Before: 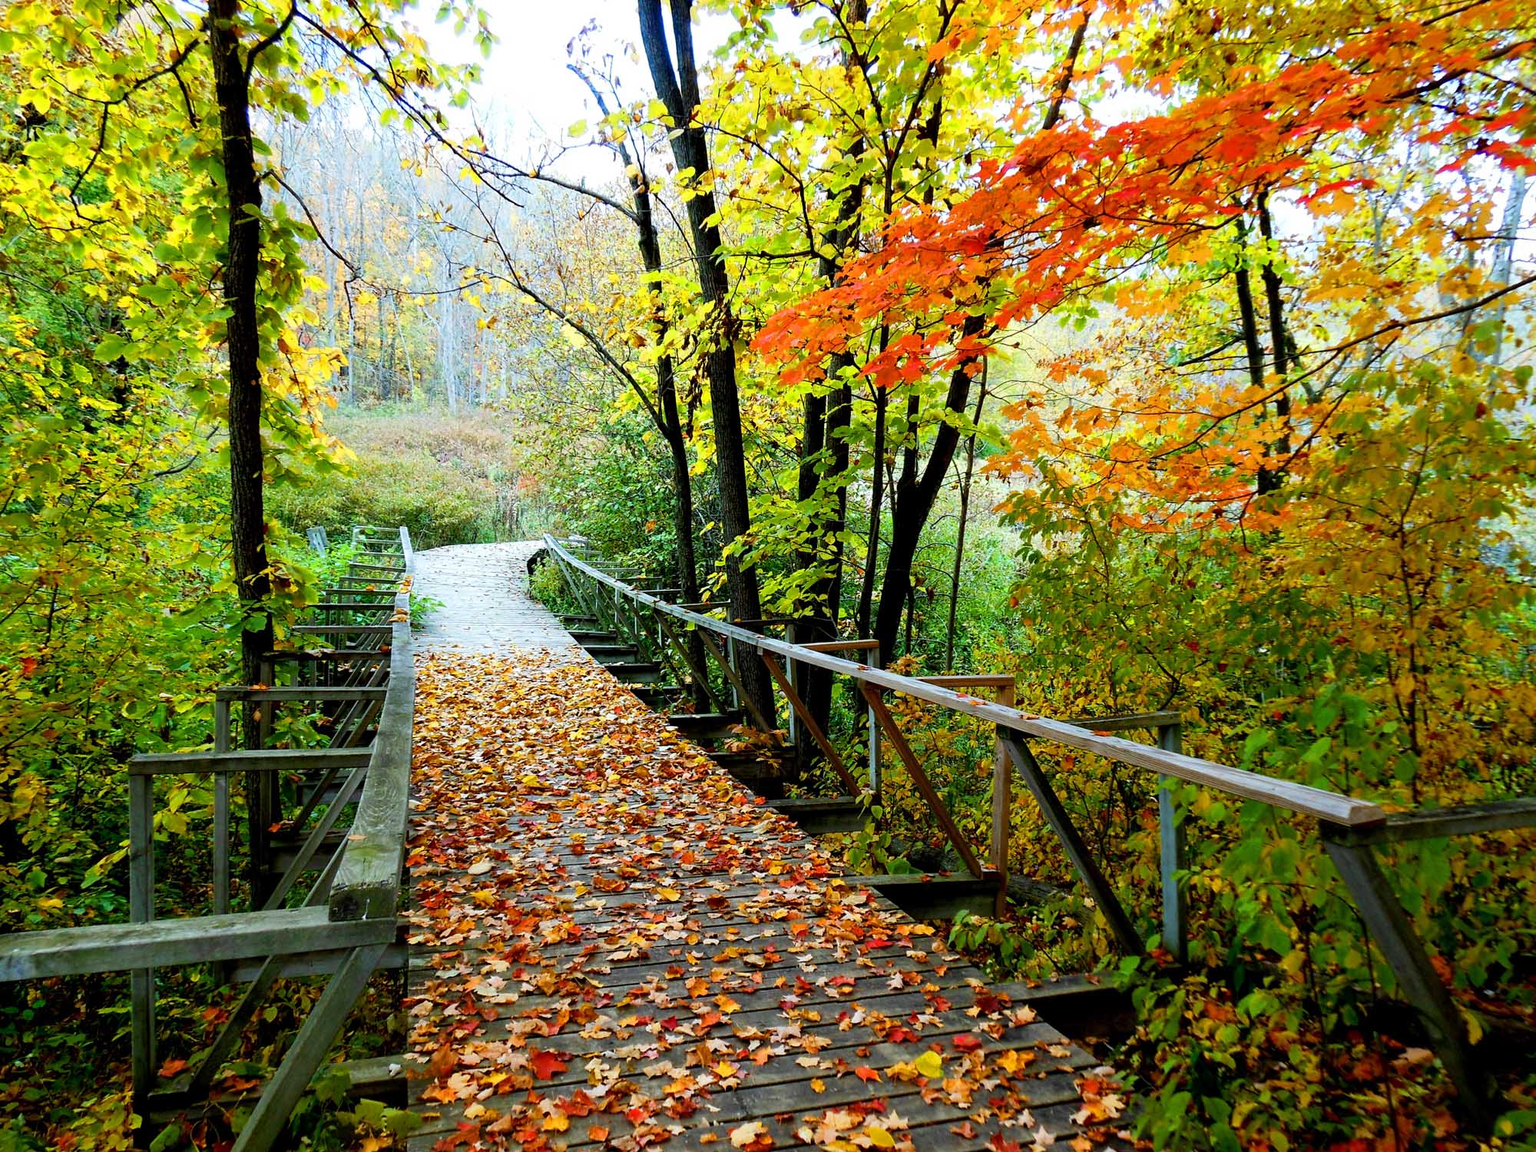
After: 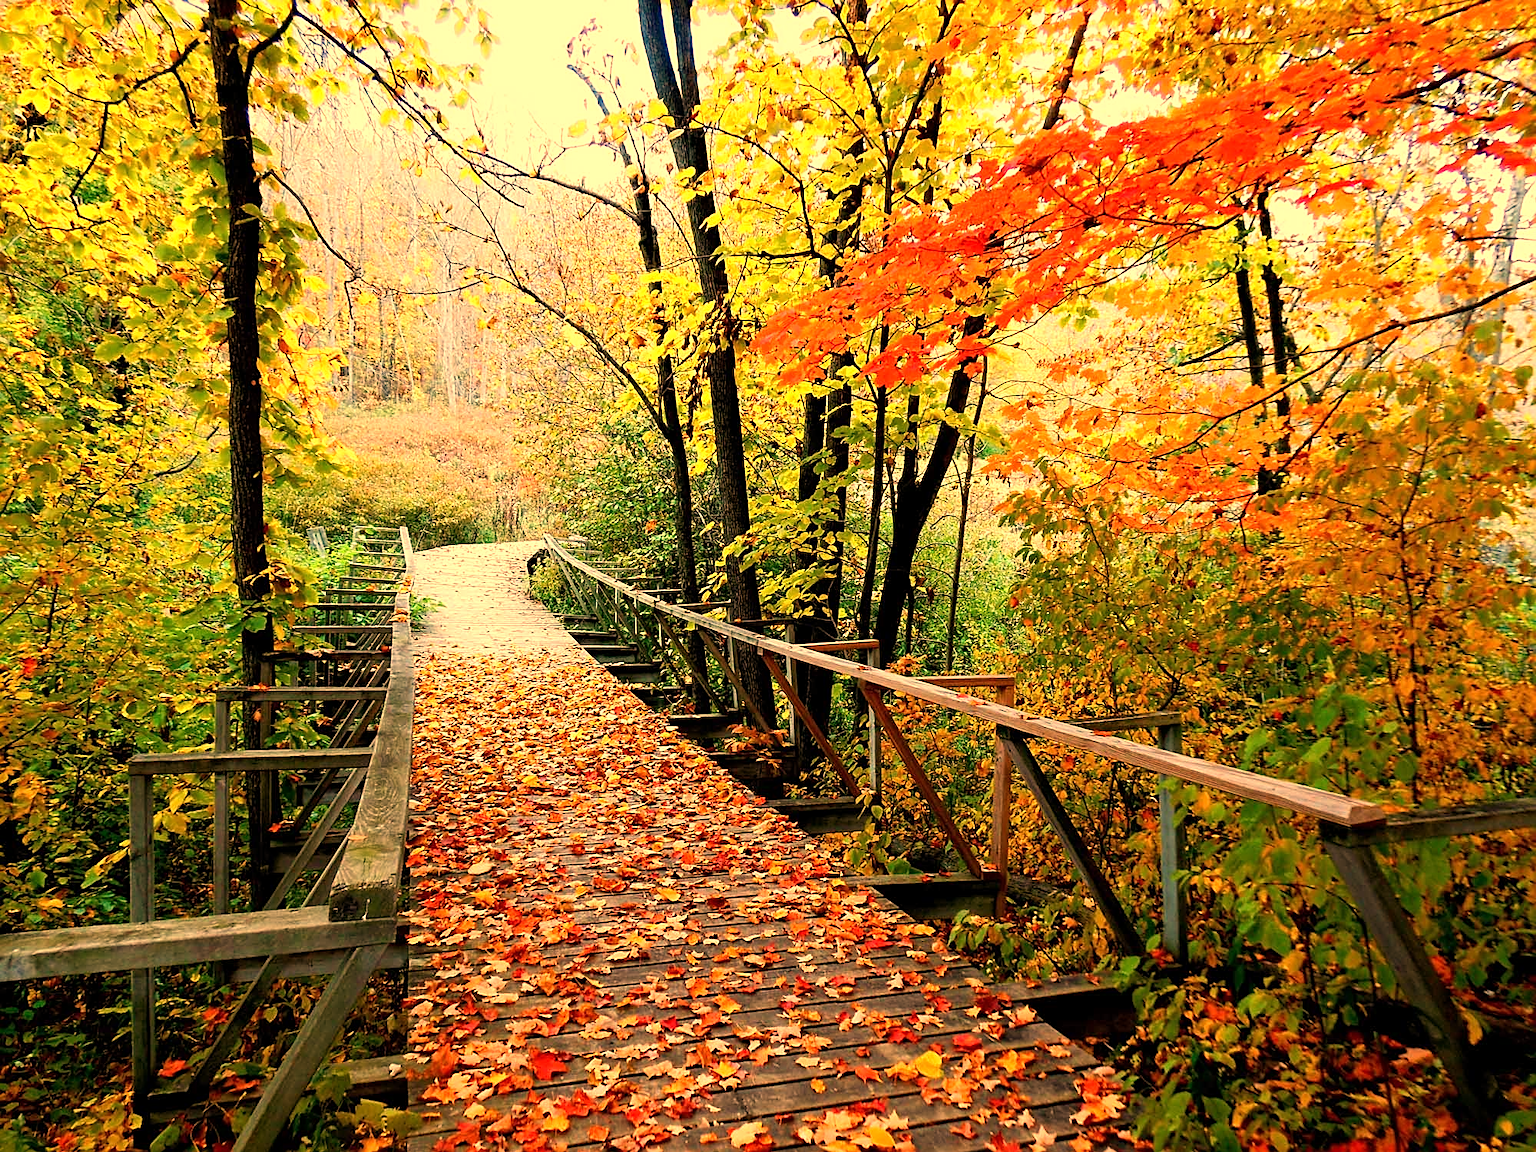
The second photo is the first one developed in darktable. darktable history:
white balance: red 1.467, blue 0.684
sharpen: on, module defaults
